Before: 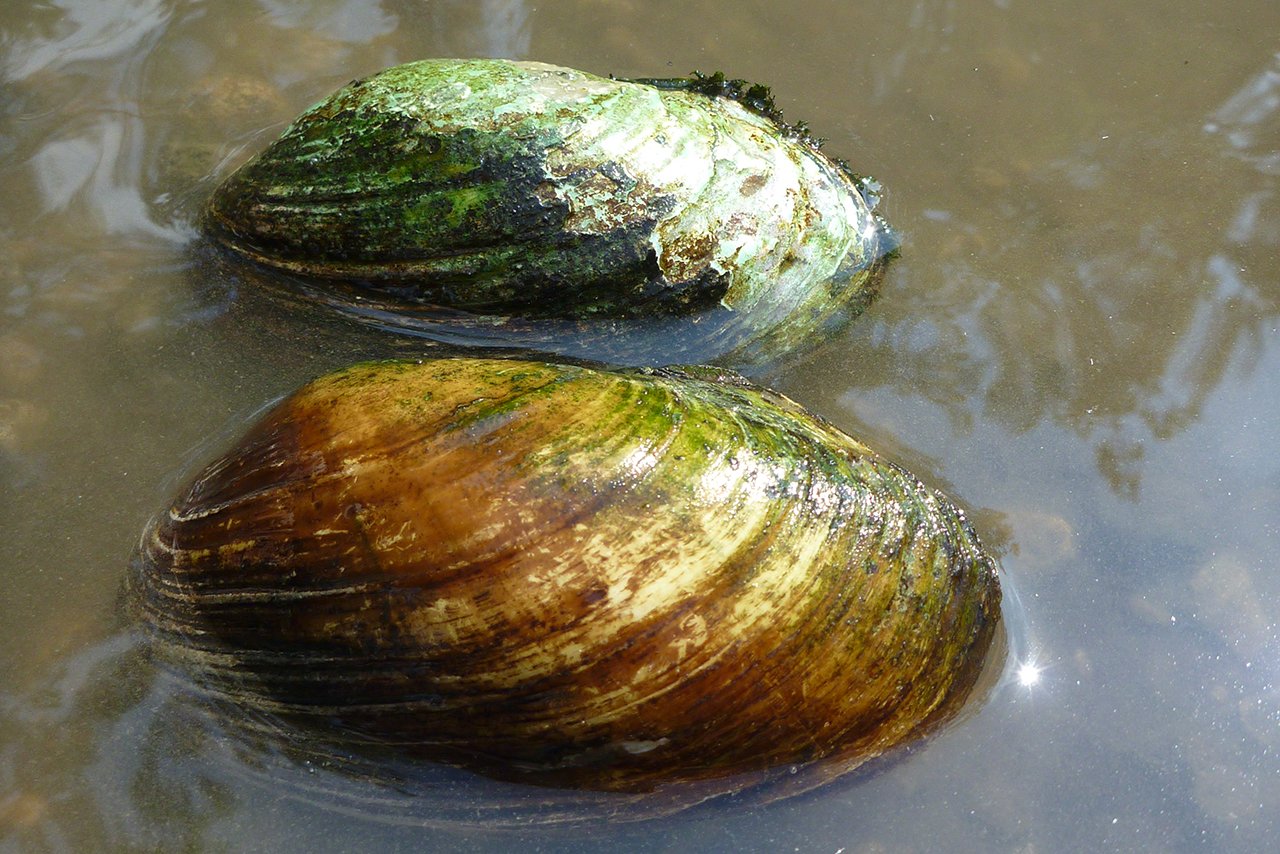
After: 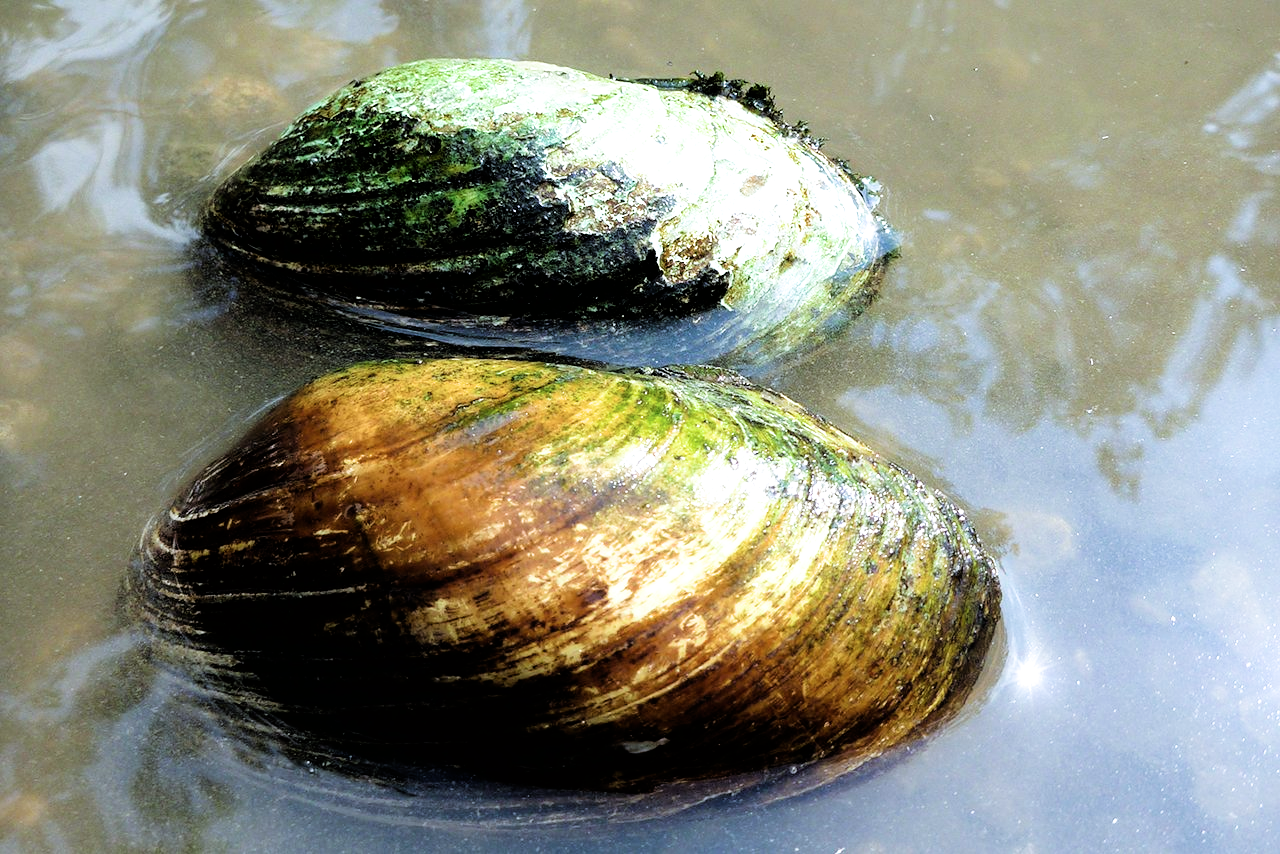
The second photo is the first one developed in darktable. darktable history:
tone equalizer: -8 EV -1.09 EV, -7 EV -1.04 EV, -6 EV -0.87 EV, -5 EV -0.583 EV, -3 EV 0.548 EV, -2 EV 0.873 EV, -1 EV 0.986 EV, +0 EV 1.07 EV
filmic rgb: black relative exposure -5.04 EV, white relative exposure 3.18 EV, hardness 3.43, contrast 1.197, highlights saturation mix -48.6%
color calibration: x 0.367, y 0.376, temperature 4378.37 K
